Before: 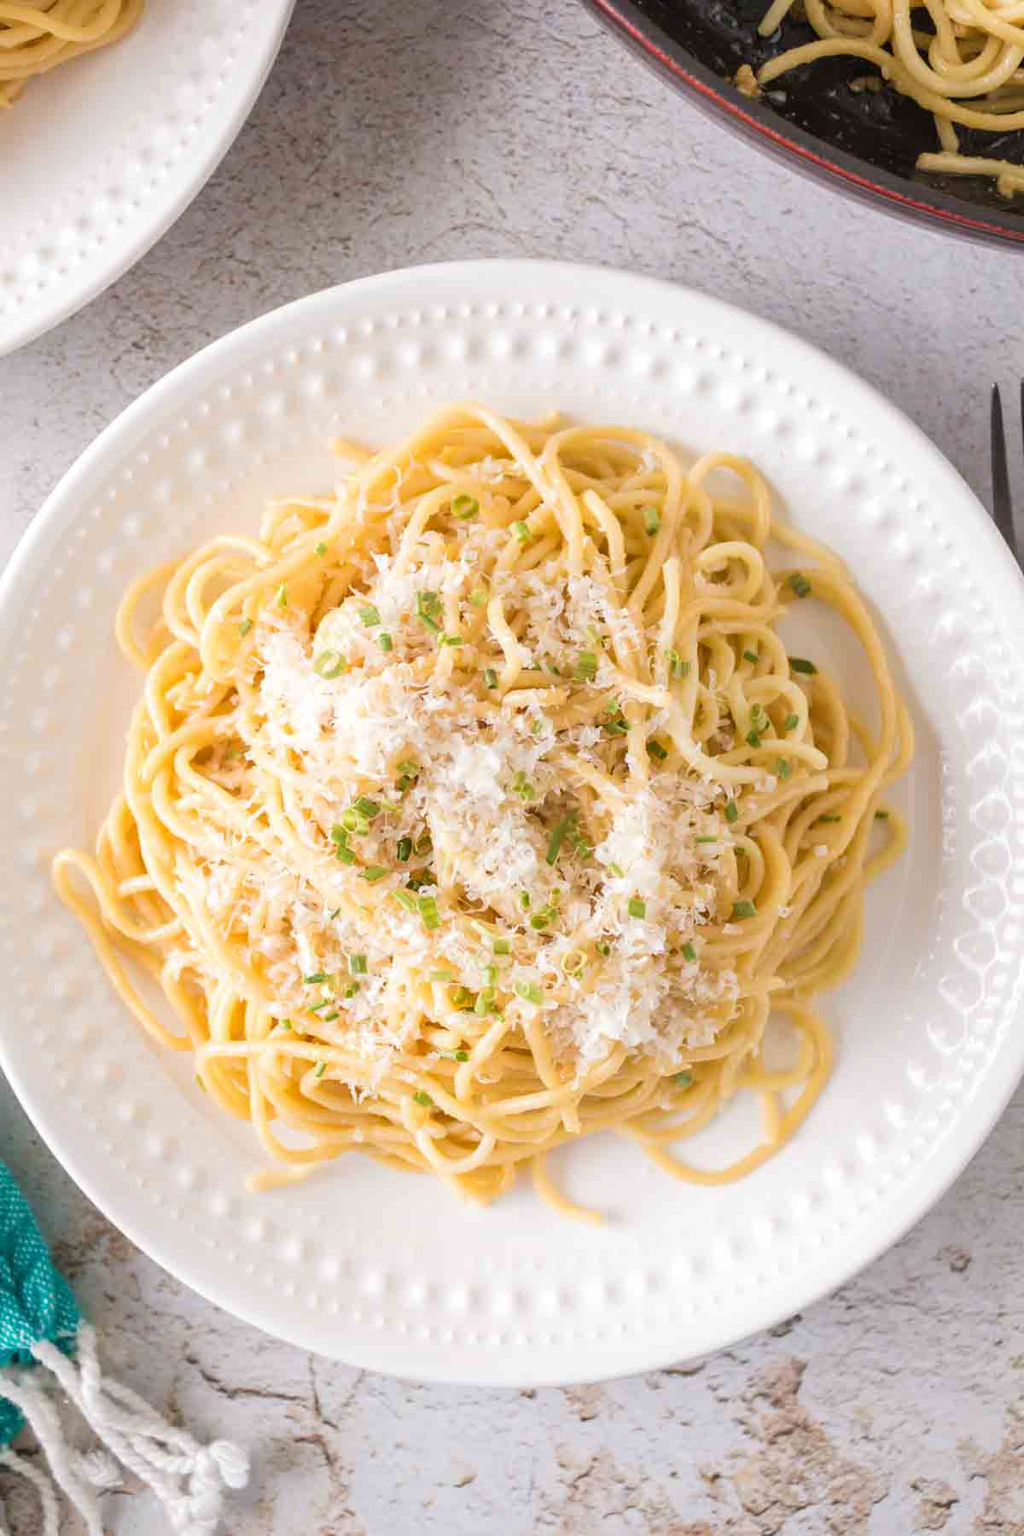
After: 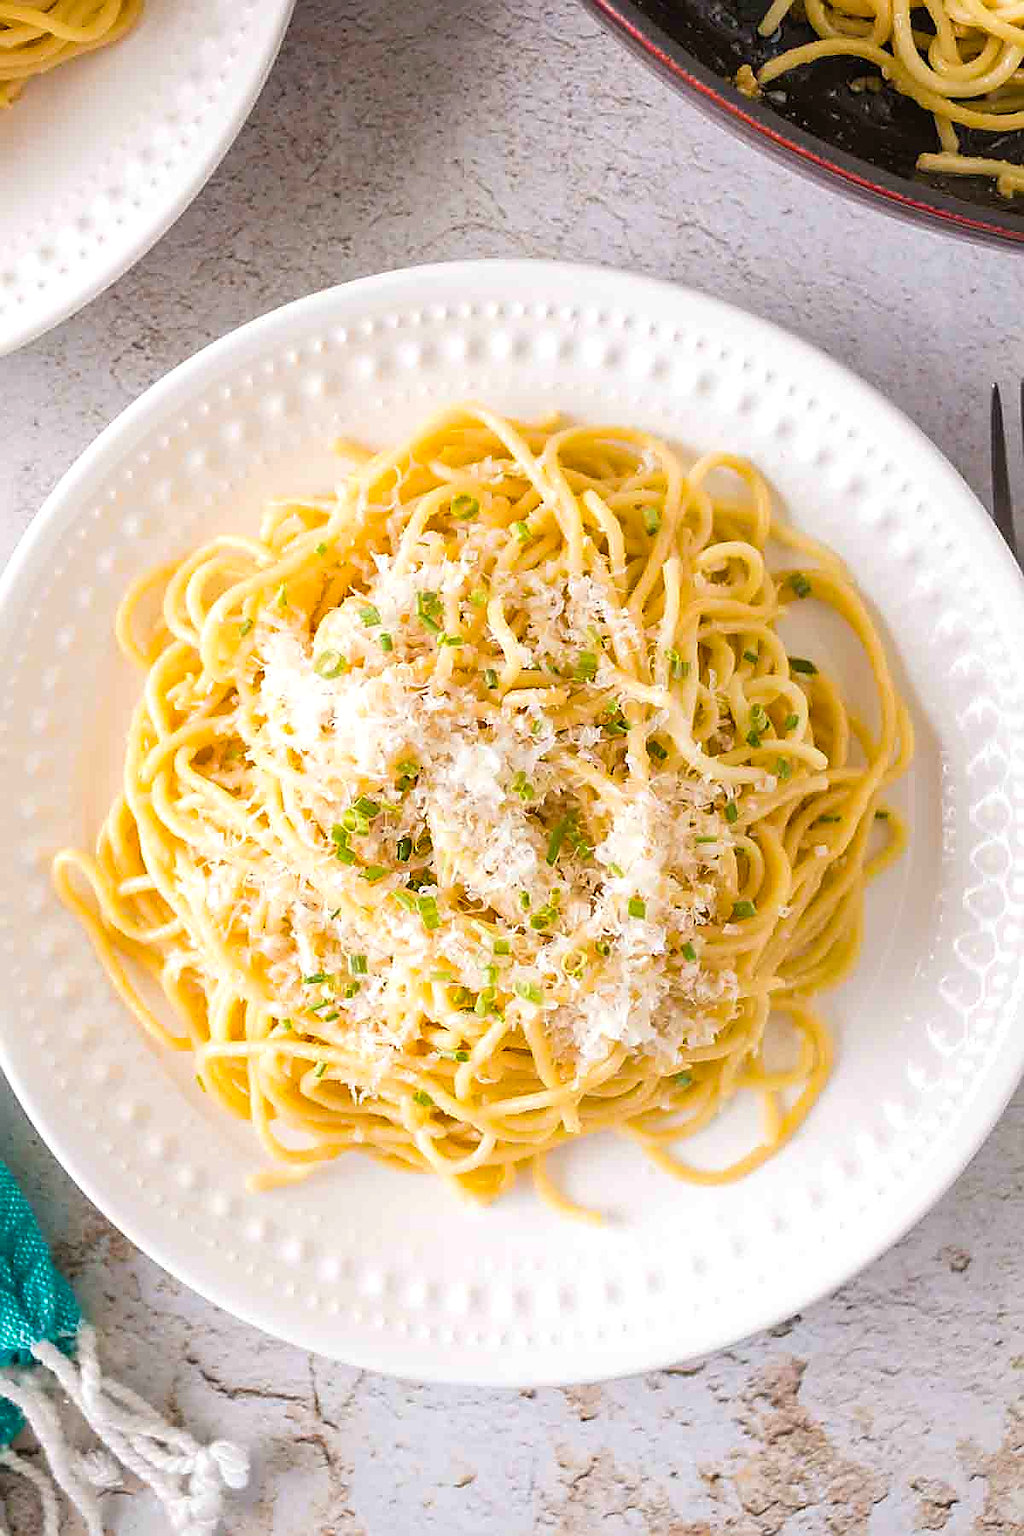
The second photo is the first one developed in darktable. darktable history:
color balance rgb: perceptual saturation grading › global saturation 19.972%, global vibrance 11.461%, contrast 5.012%
sharpen: radius 1.36, amount 1.241, threshold 0.709
